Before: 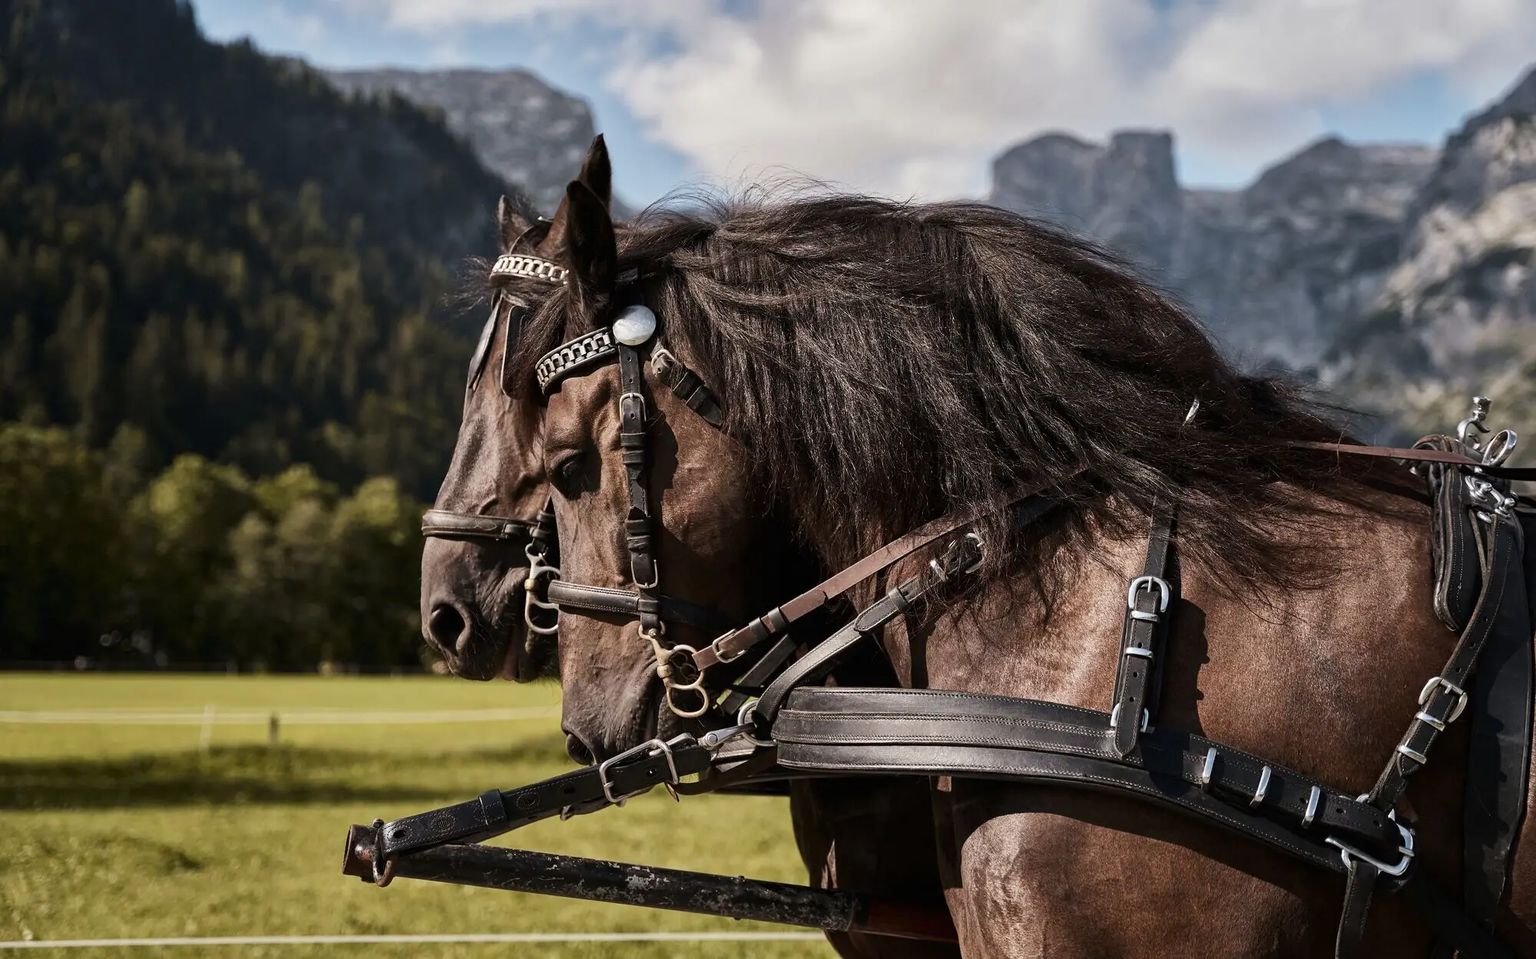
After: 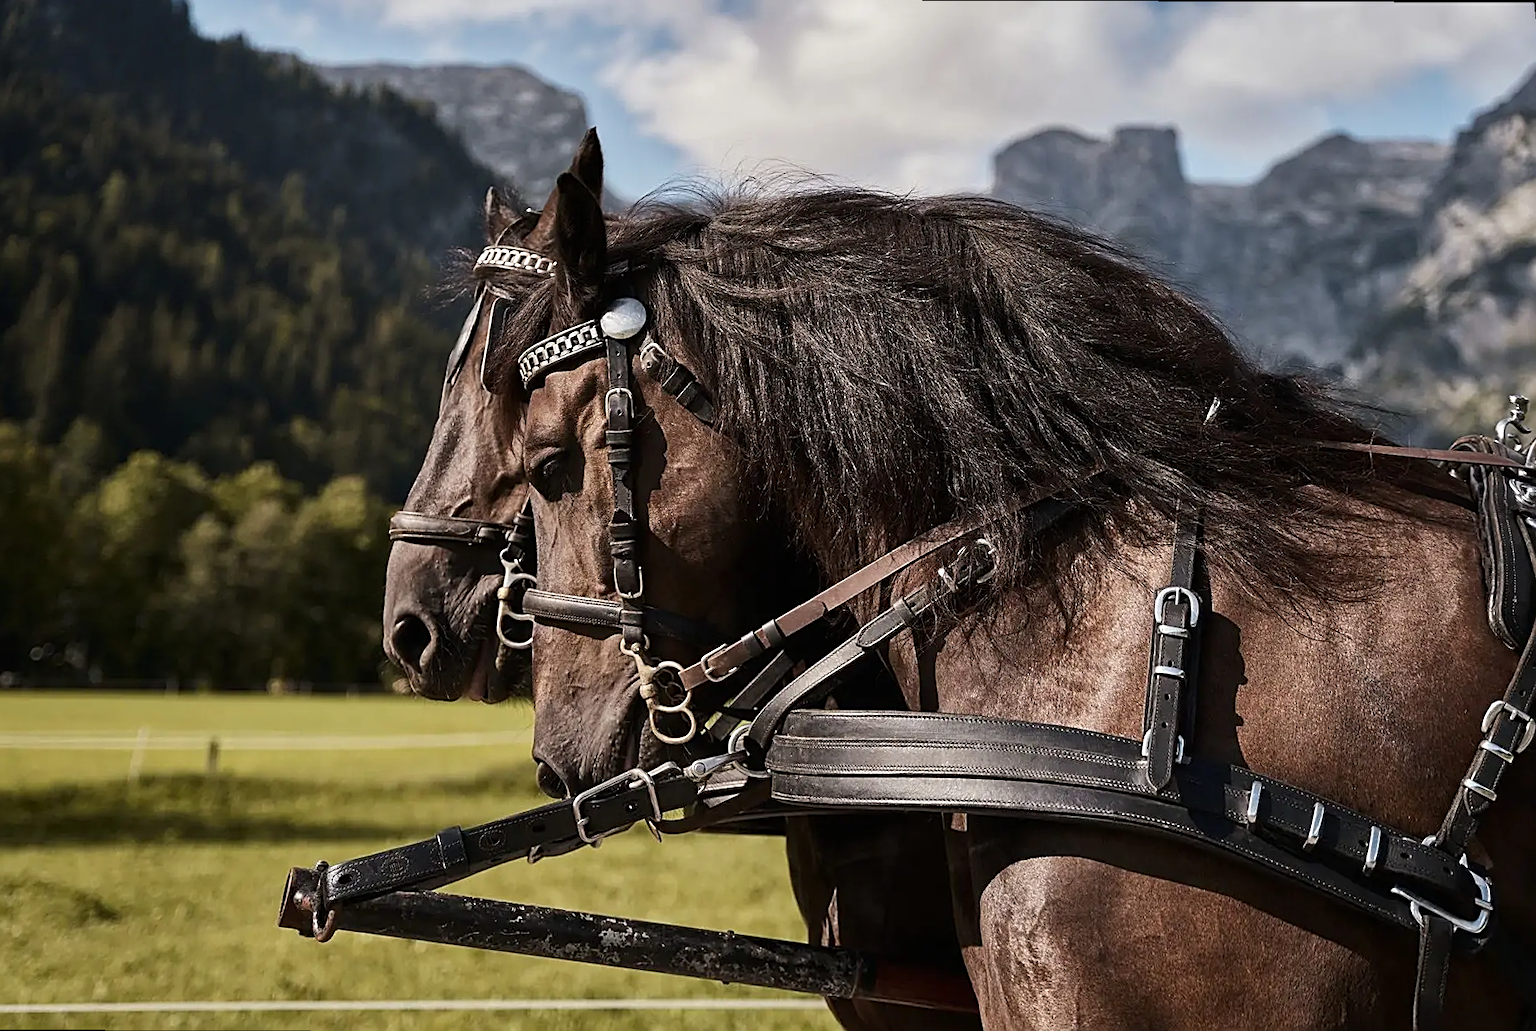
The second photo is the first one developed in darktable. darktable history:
sharpen: amount 0.75
rotate and perspective: rotation 0.215°, lens shift (vertical) -0.139, crop left 0.069, crop right 0.939, crop top 0.002, crop bottom 0.996
